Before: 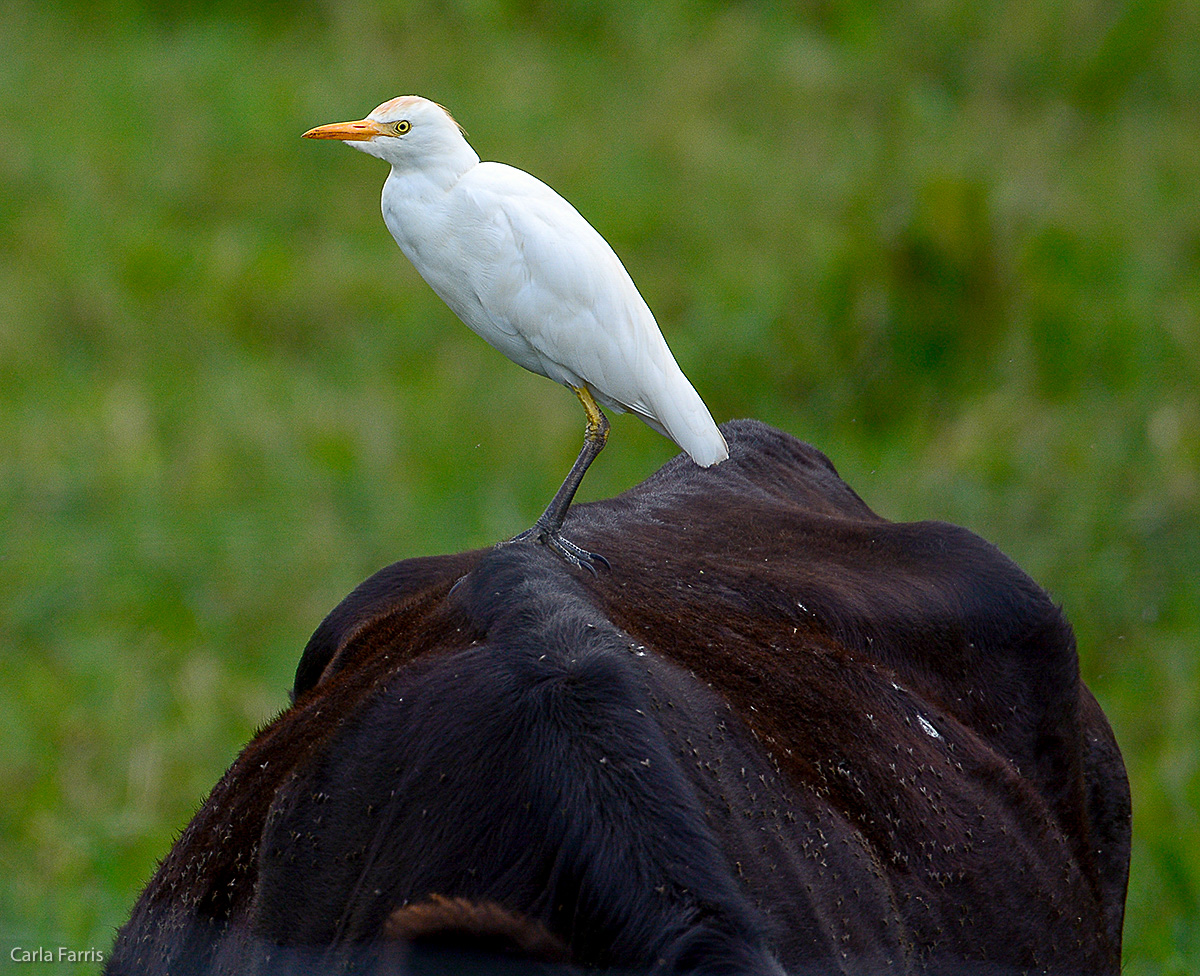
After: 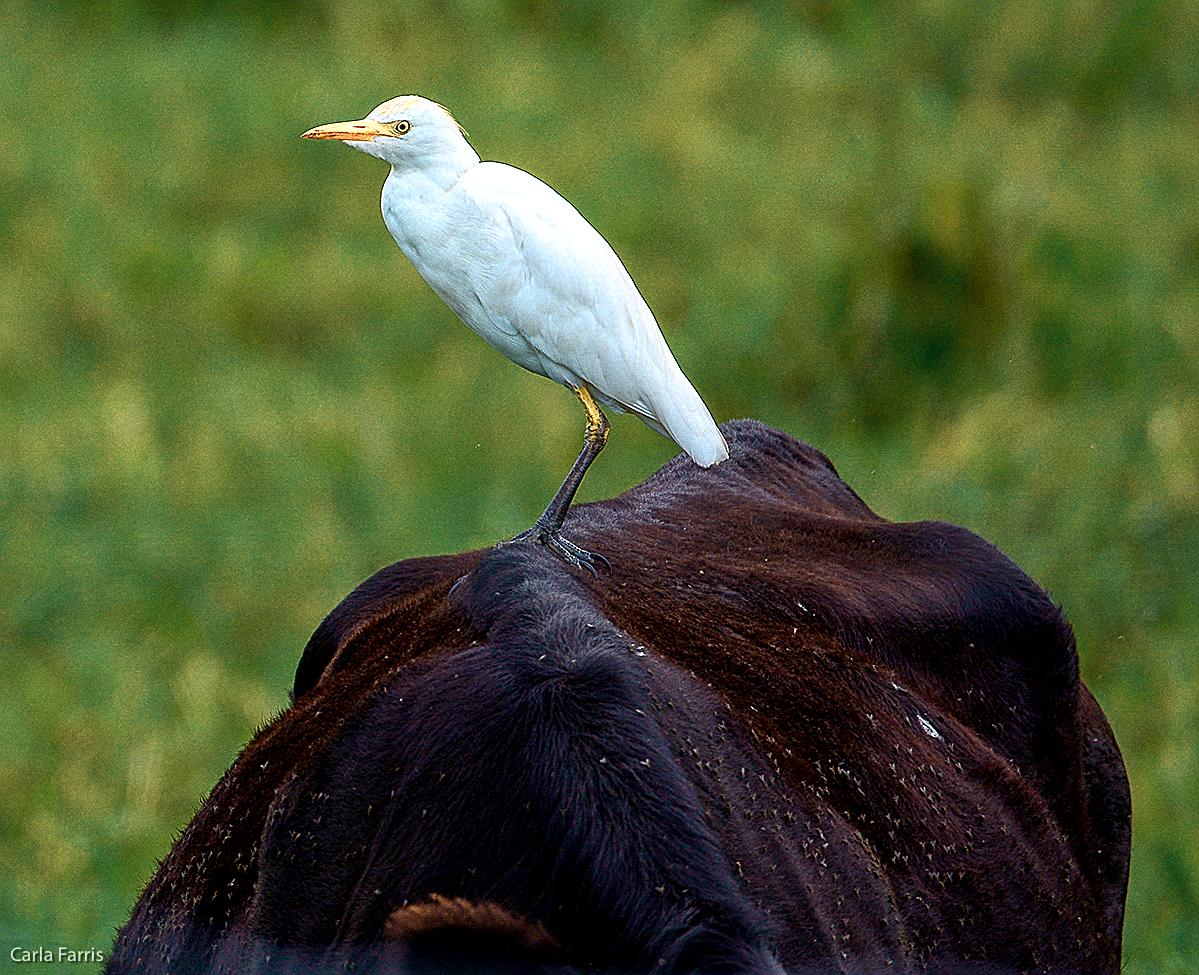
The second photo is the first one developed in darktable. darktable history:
sharpen: on, module defaults
local contrast: detail 130%
exposure: black level correction 0.001, compensate exposure bias true, compensate highlight preservation false
color zones: curves: ch0 [(0.018, 0.548) (0.197, 0.654) (0.425, 0.447) (0.605, 0.658) (0.732, 0.579)]; ch1 [(0.105, 0.531) (0.224, 0.531) (0.386, 0.39) (0.618, 0.456) (0.732, 0.456) (0.956, 0.421)]; ch2 [(0.039, 0.583) (0.215, 0.465) (0.399, 0.544) (0.465, 0.548) (0.614, 0.447) (0.724, 0.43) (0.882, 0.623) (0.956, 0.632)], mix 22.32%
velvia: strength 66.84%, mid-tones bias 0.974
